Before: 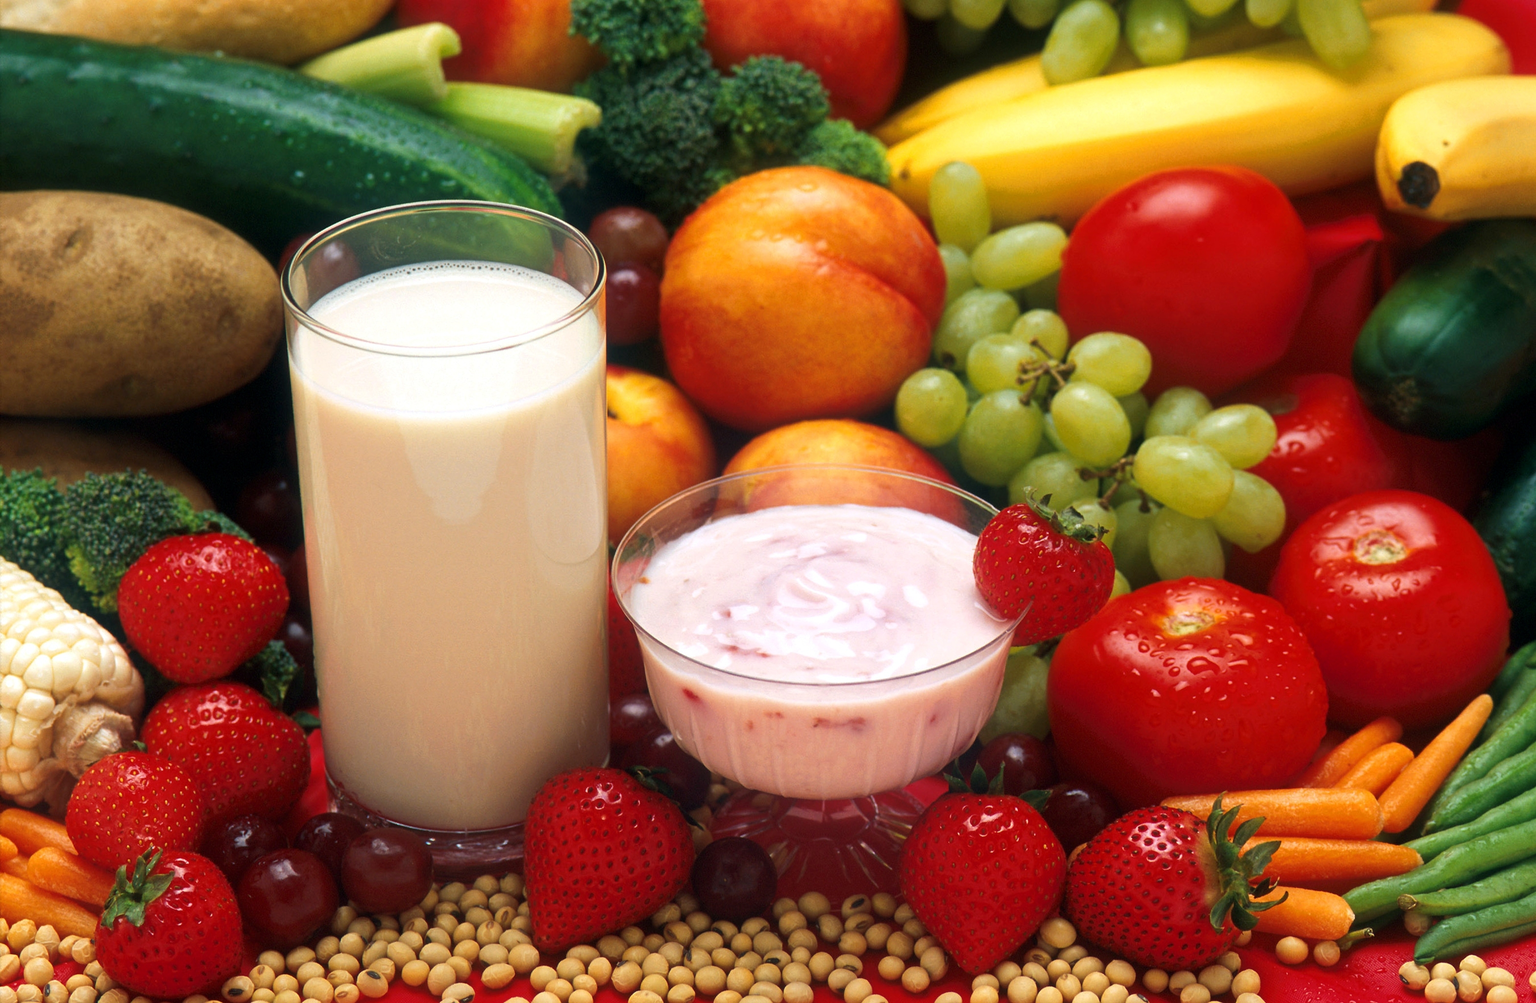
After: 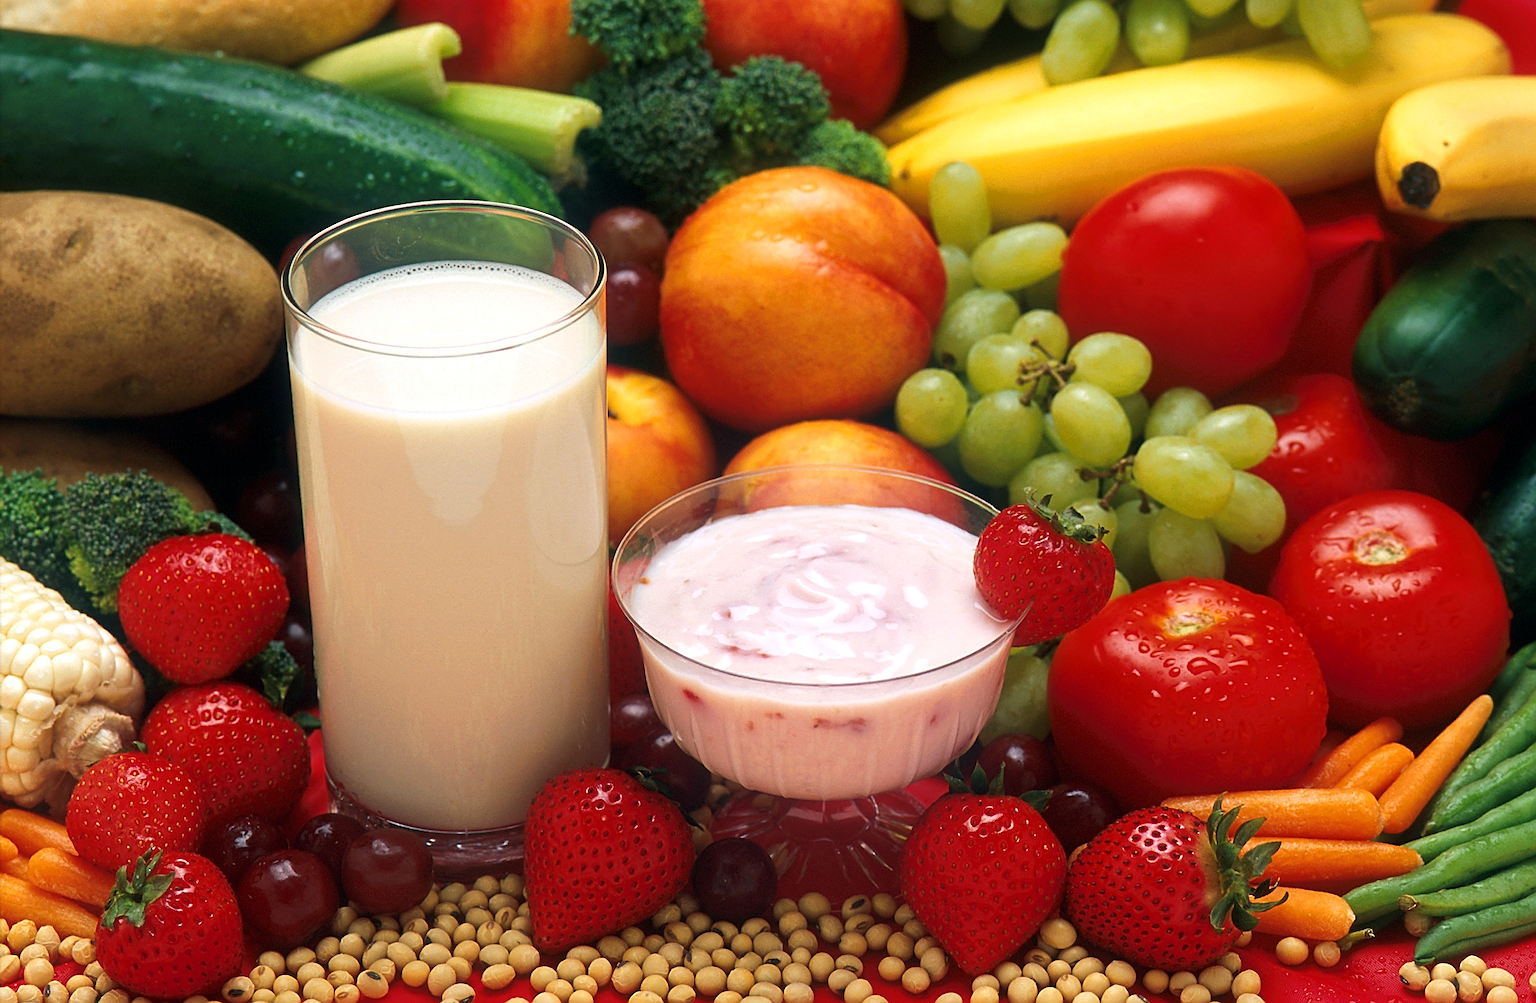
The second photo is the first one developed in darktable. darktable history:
sharpen: radius 2.56, amount 0.636
